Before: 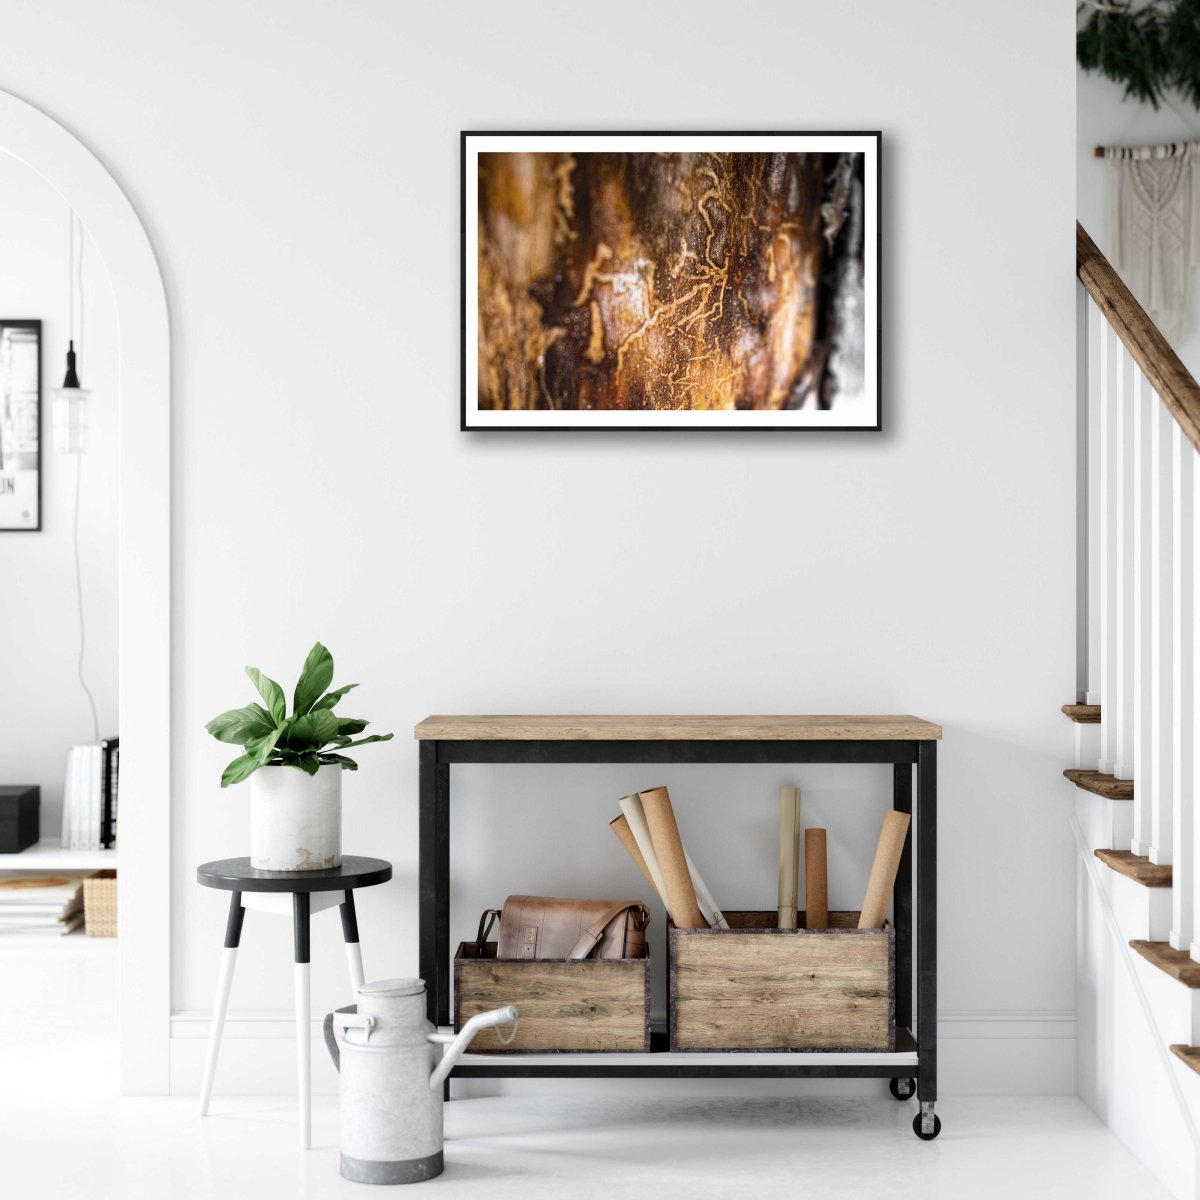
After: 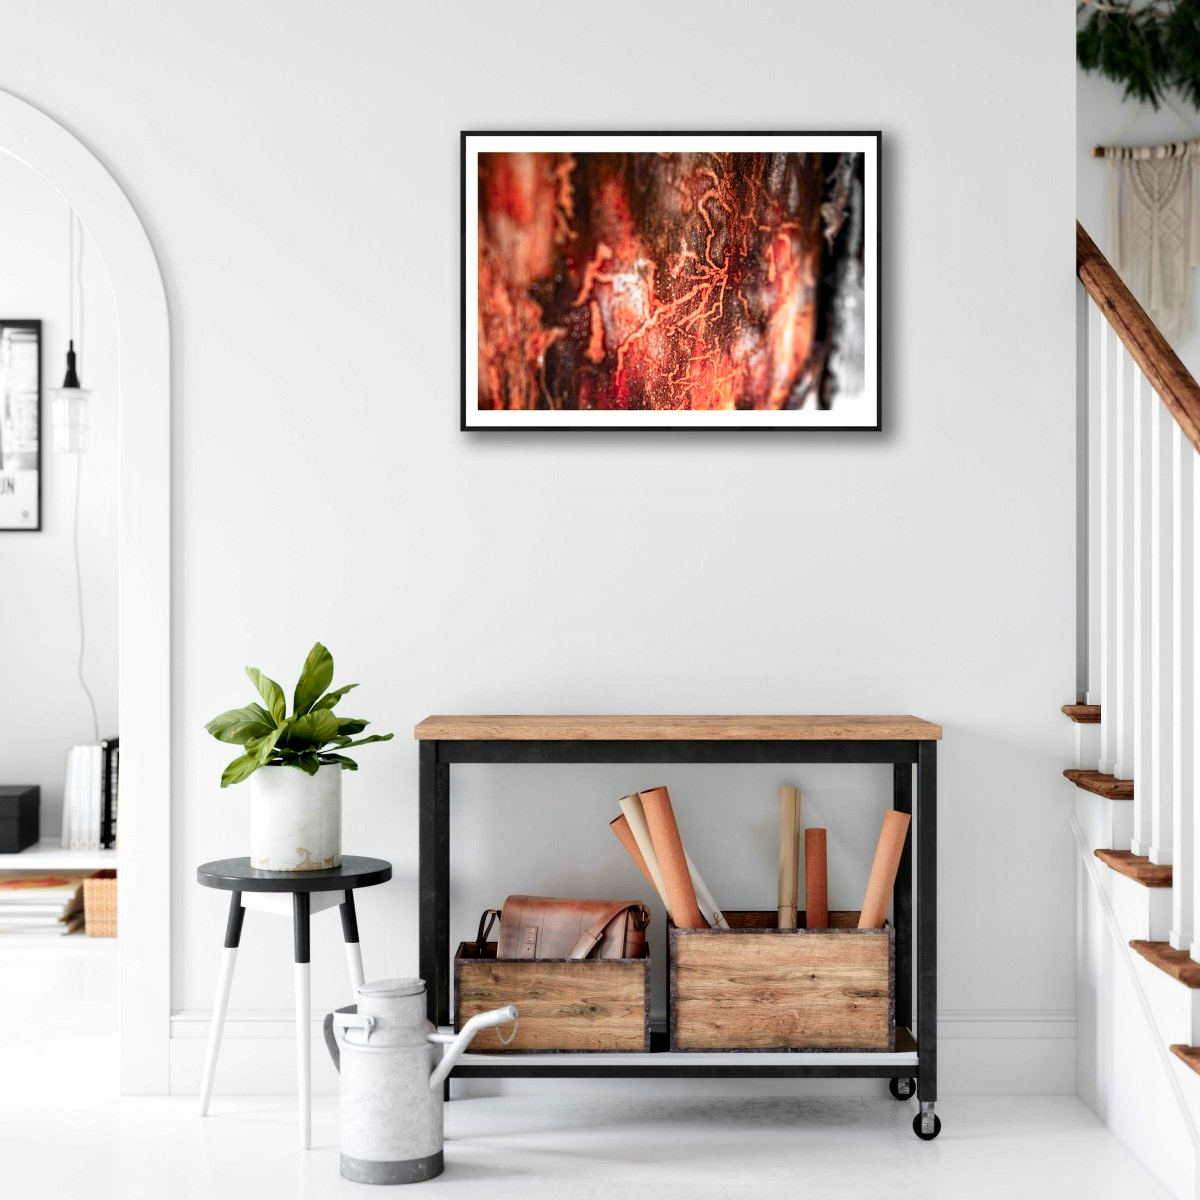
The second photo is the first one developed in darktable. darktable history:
color zones: curves: ch1 [(0.24, 0.634) (0.75, 0.5)]; ch2 [(0.253, 0.437) (0.745, 0.491)], mix 102.12%
contrast equalizer: y [[0.509, 0.517, 0.523, 0.523, 0.517, 0.509], [0.5 ×6], [0.5 ×6], [0 ×6], [0 ×6]]
